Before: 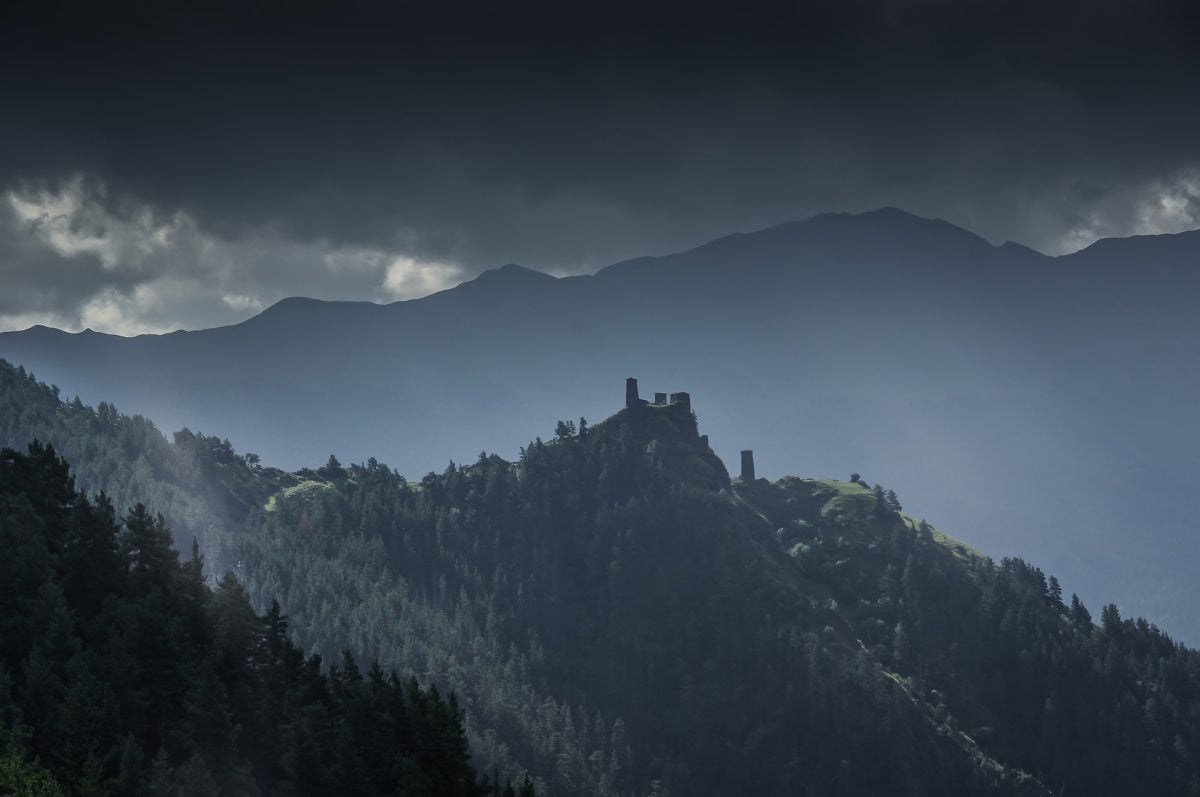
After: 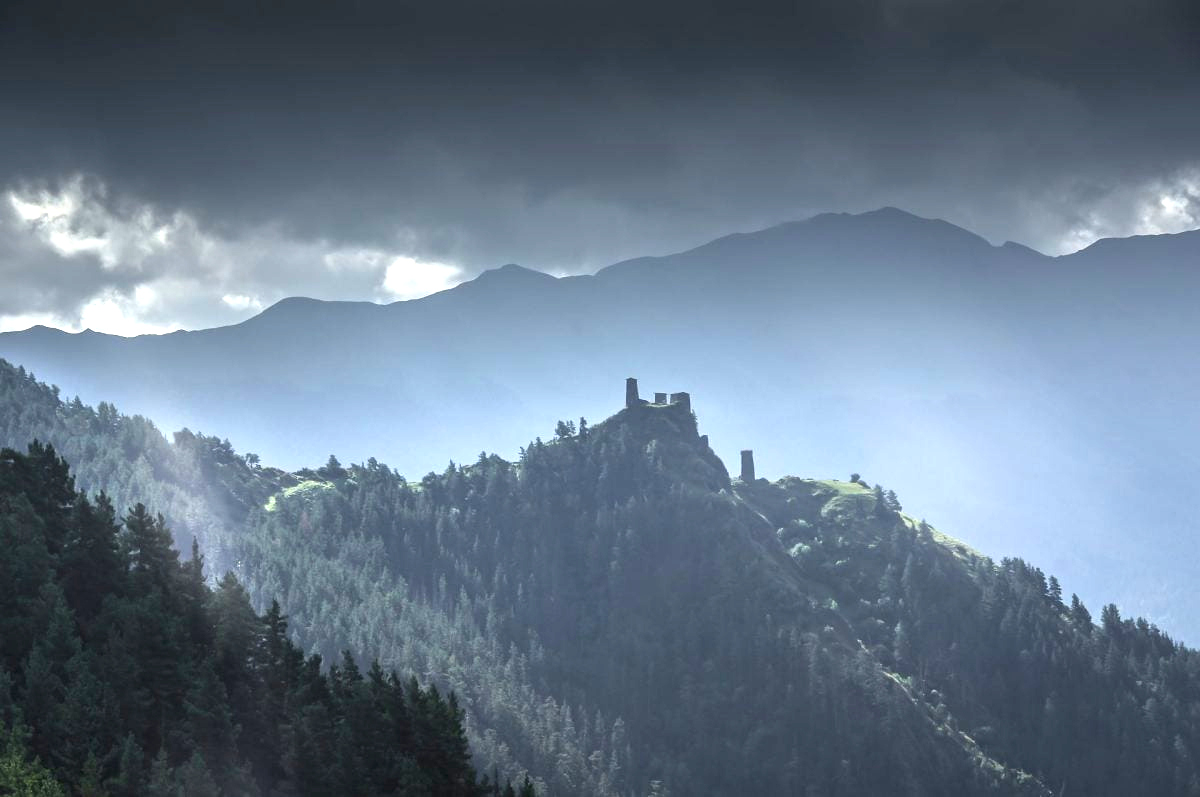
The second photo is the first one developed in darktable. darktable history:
exposure: black level correction 0, exposure 1.675 EV, compensate exposure bias true, compensate highlight preservation false
tone equalizer: on, module defaults
